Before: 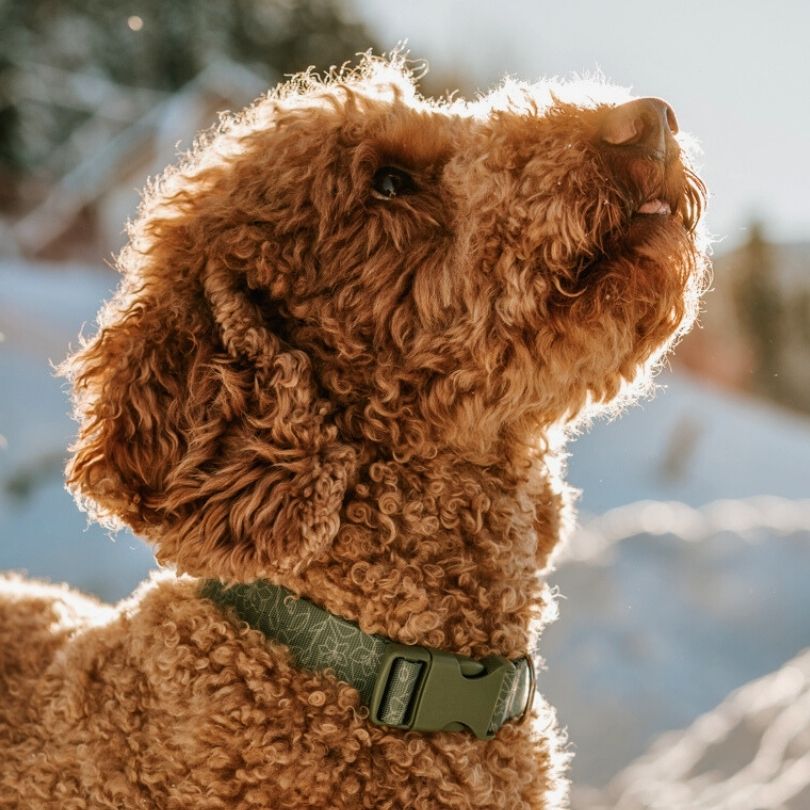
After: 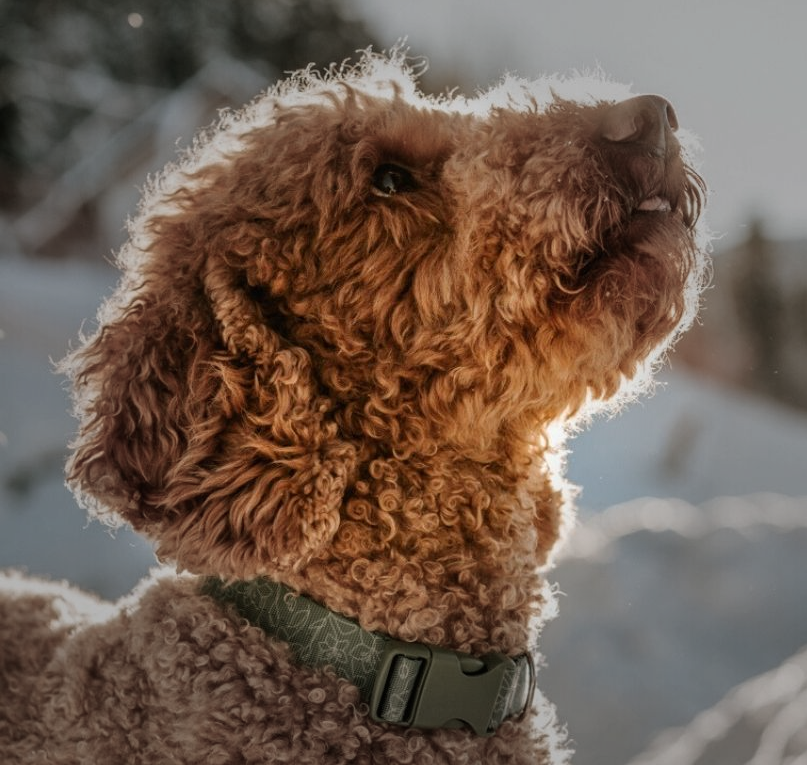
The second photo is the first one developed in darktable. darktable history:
vignetting: fall-off start 40%, fall-off radius 40%
crop: top 0.448%, right 0.264%, bottom 5.045%
